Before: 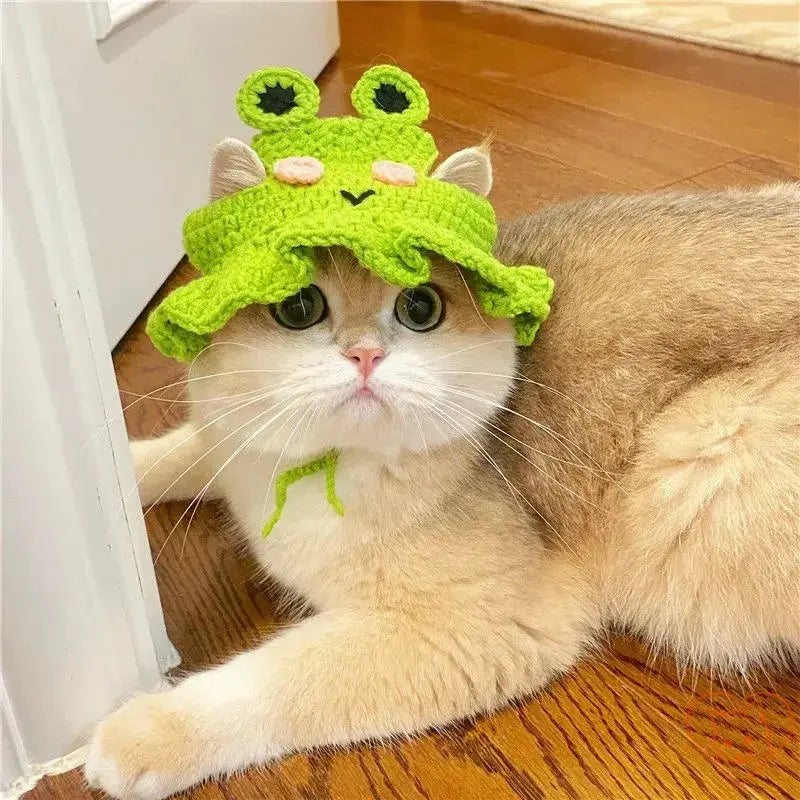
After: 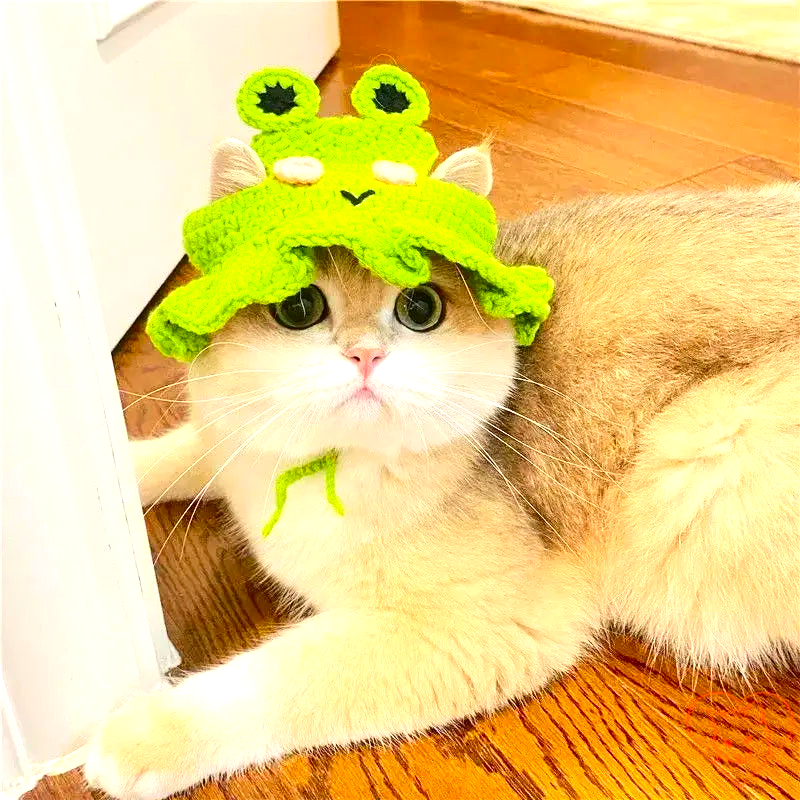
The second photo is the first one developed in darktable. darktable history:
exposure: exposure 0.648 EV, compensate highlight preservation false
contrast brightness saturation: contrast 0.18, saturation 0.3
